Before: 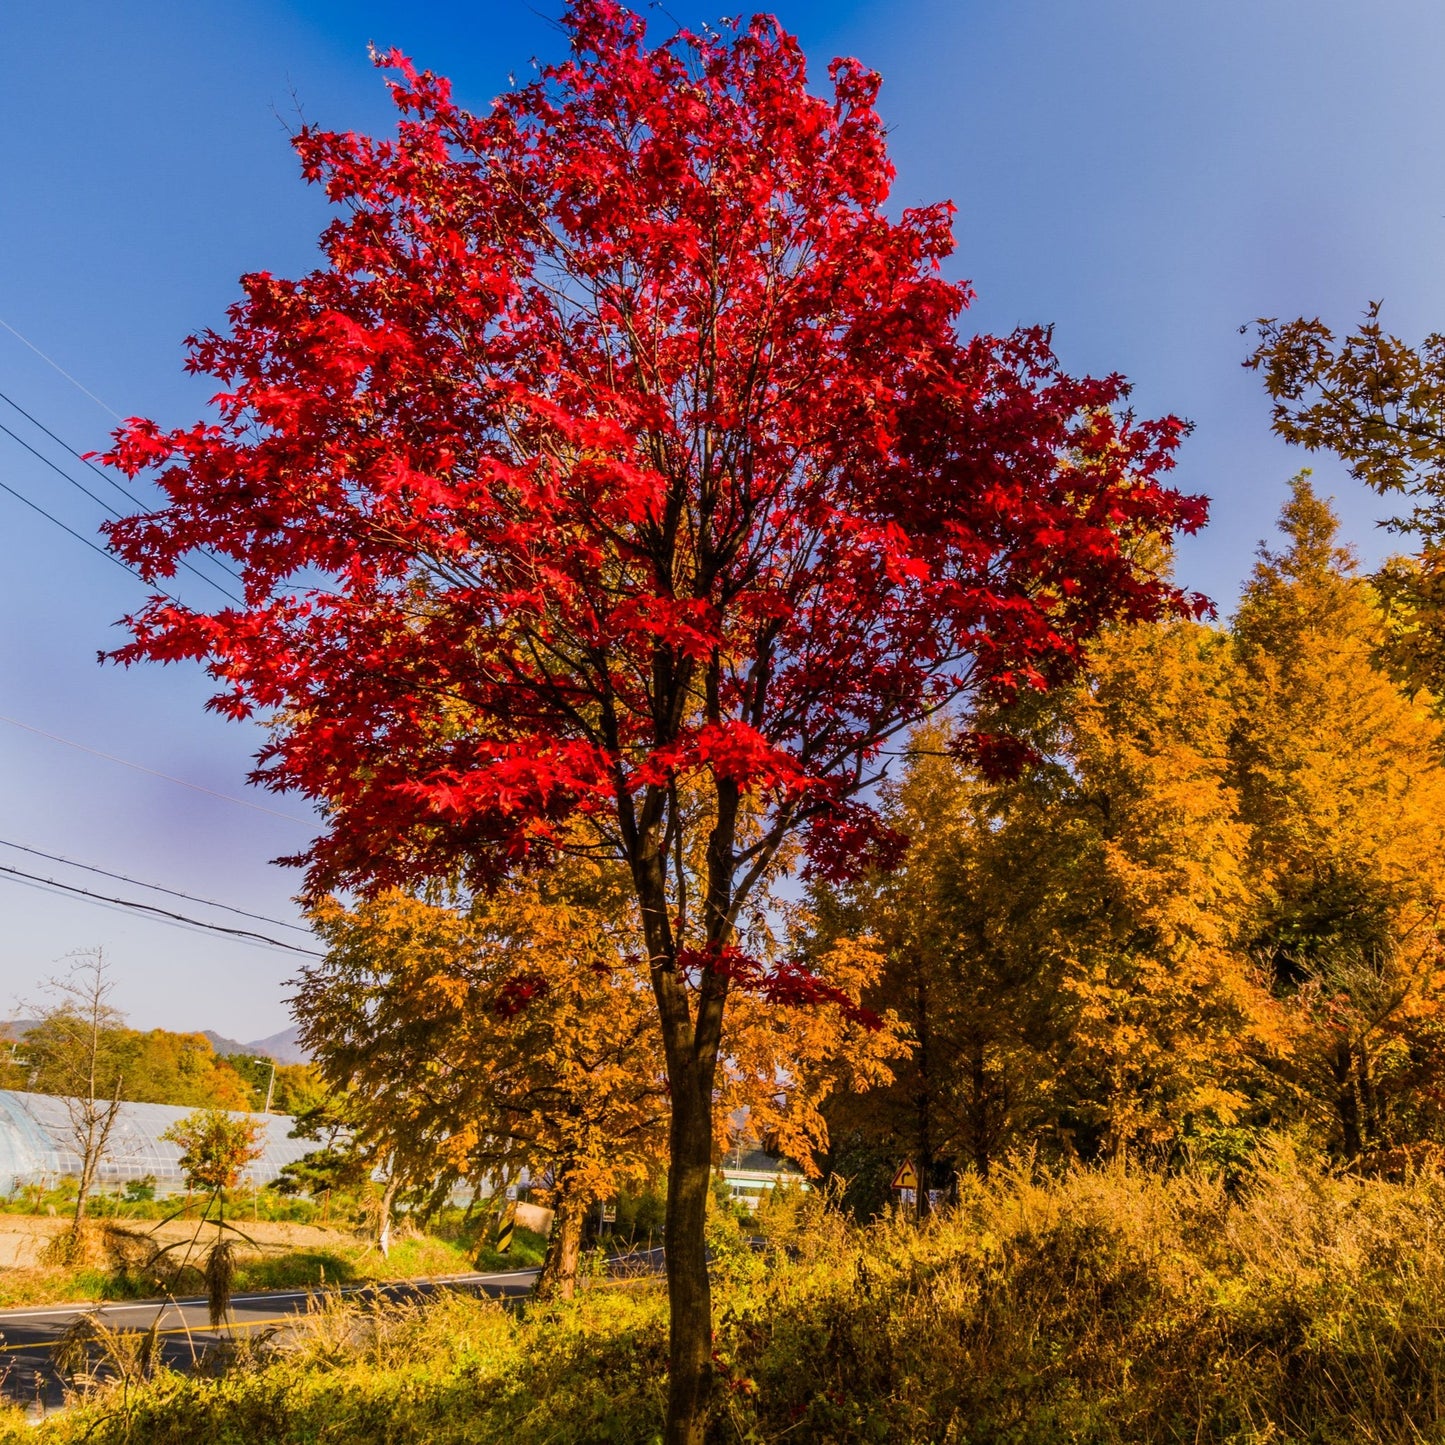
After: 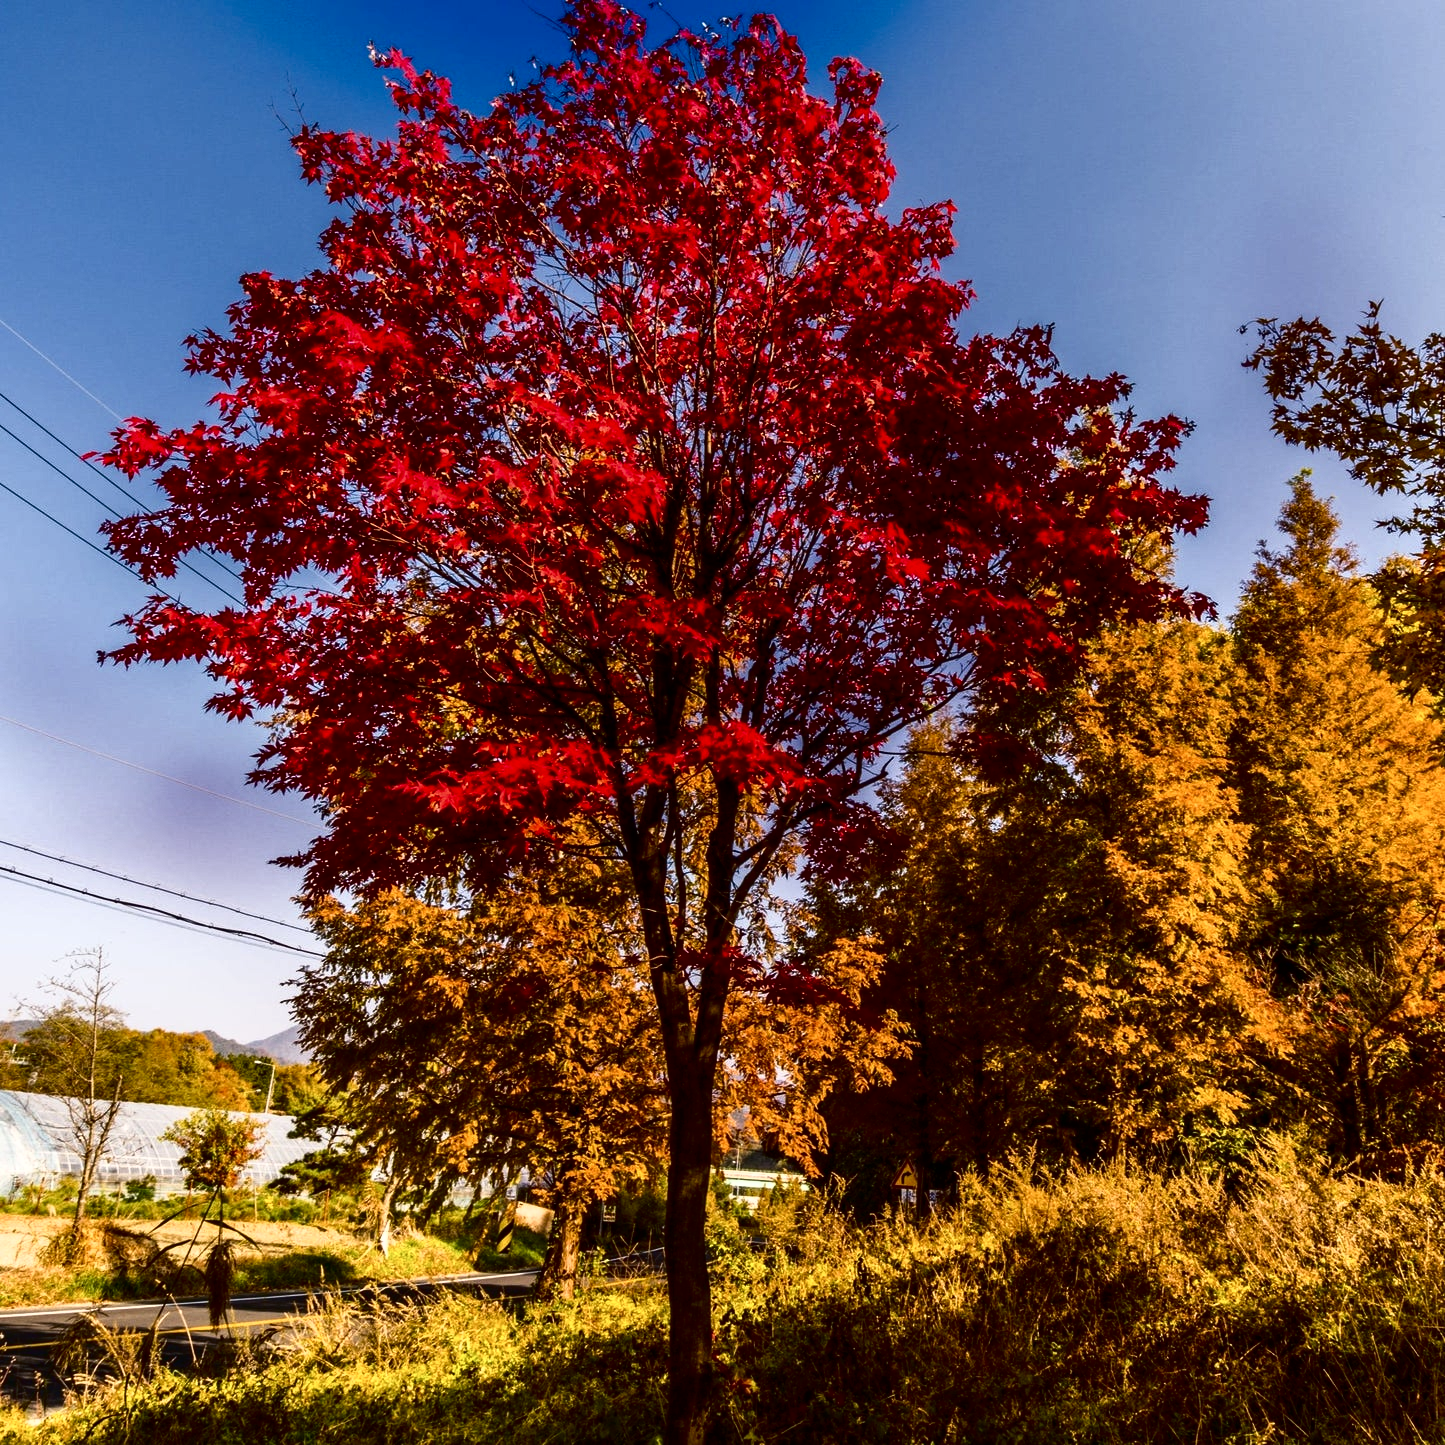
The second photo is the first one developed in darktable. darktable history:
tone curve: curves: ch0 [(0, 0) (0.003, 0.001) (0.011, 0.002) (0.025, 0.002) (0.044, 0.006) (0.069, 0.01) (0.1, 0.017) (0.136, 0.023) (0.177, 0.038) (0.224, 0.066) (0.277, 0.118) (0.335, 0.185) (0.399, 0.264) (0.468, 0.365) (0.543, 0.475) (0.623, 0.606) (0.709, 0.759) (0.801, 0.923) (0.898, 0.999) (1, 1)], color space Lab, independent channels, preserve colors none
tone equalizer: edges refinement/feathering 500, mask exposure compensation -1.57 EV, preserve details no
